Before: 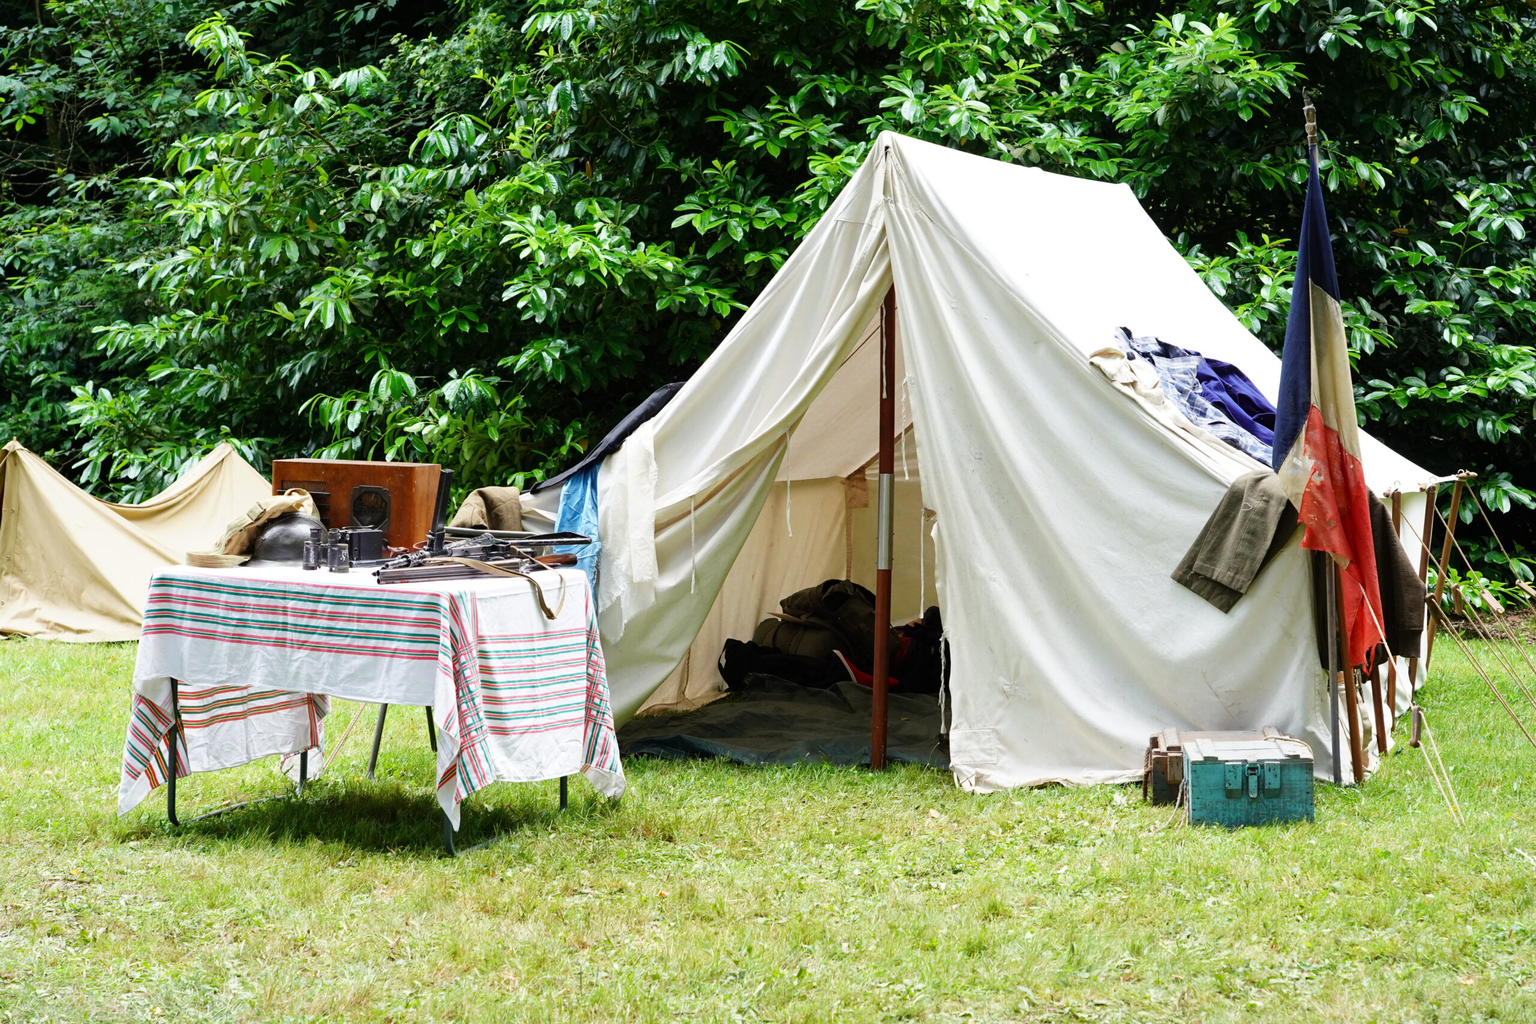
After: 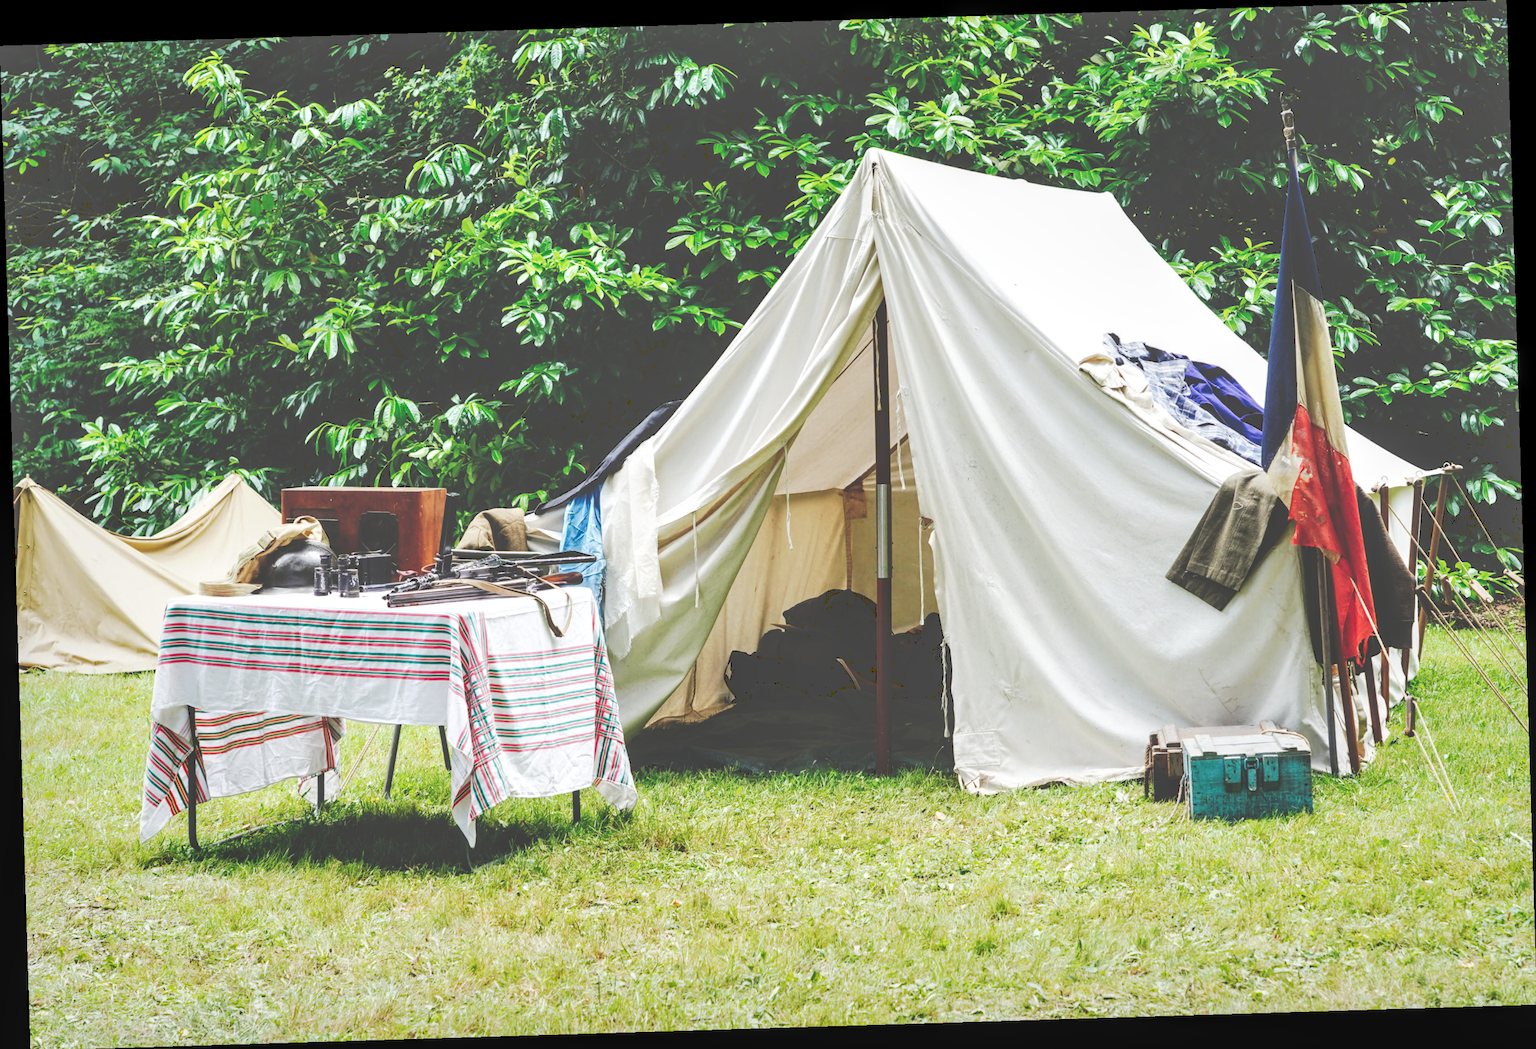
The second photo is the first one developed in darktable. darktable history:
exposure: compensate highlight preservation false
local contrast: detail 130%
tone curve: curves: ch0 [(0, 0) (0.003, 0.319) (0.011, 0.319) (0.025, 0.319) (0.044, 0.323) (0.069, 0.324) (0.1, 0.328) (0.136, 0.329) (0.177, 0.337) (0.224, 0.351) (0.277, 0.373) (0.335, 0.413) (0.399, 0.458) (0.468, 0.533) (0.543, 0.617) (0.623, 0.71) (0.709, 0.783) (0.801, 0.849) (0.898, 0.911) (1, 1)], preserve colors none
rotate and perspective: rotation -1.75°, automatic cropping off
